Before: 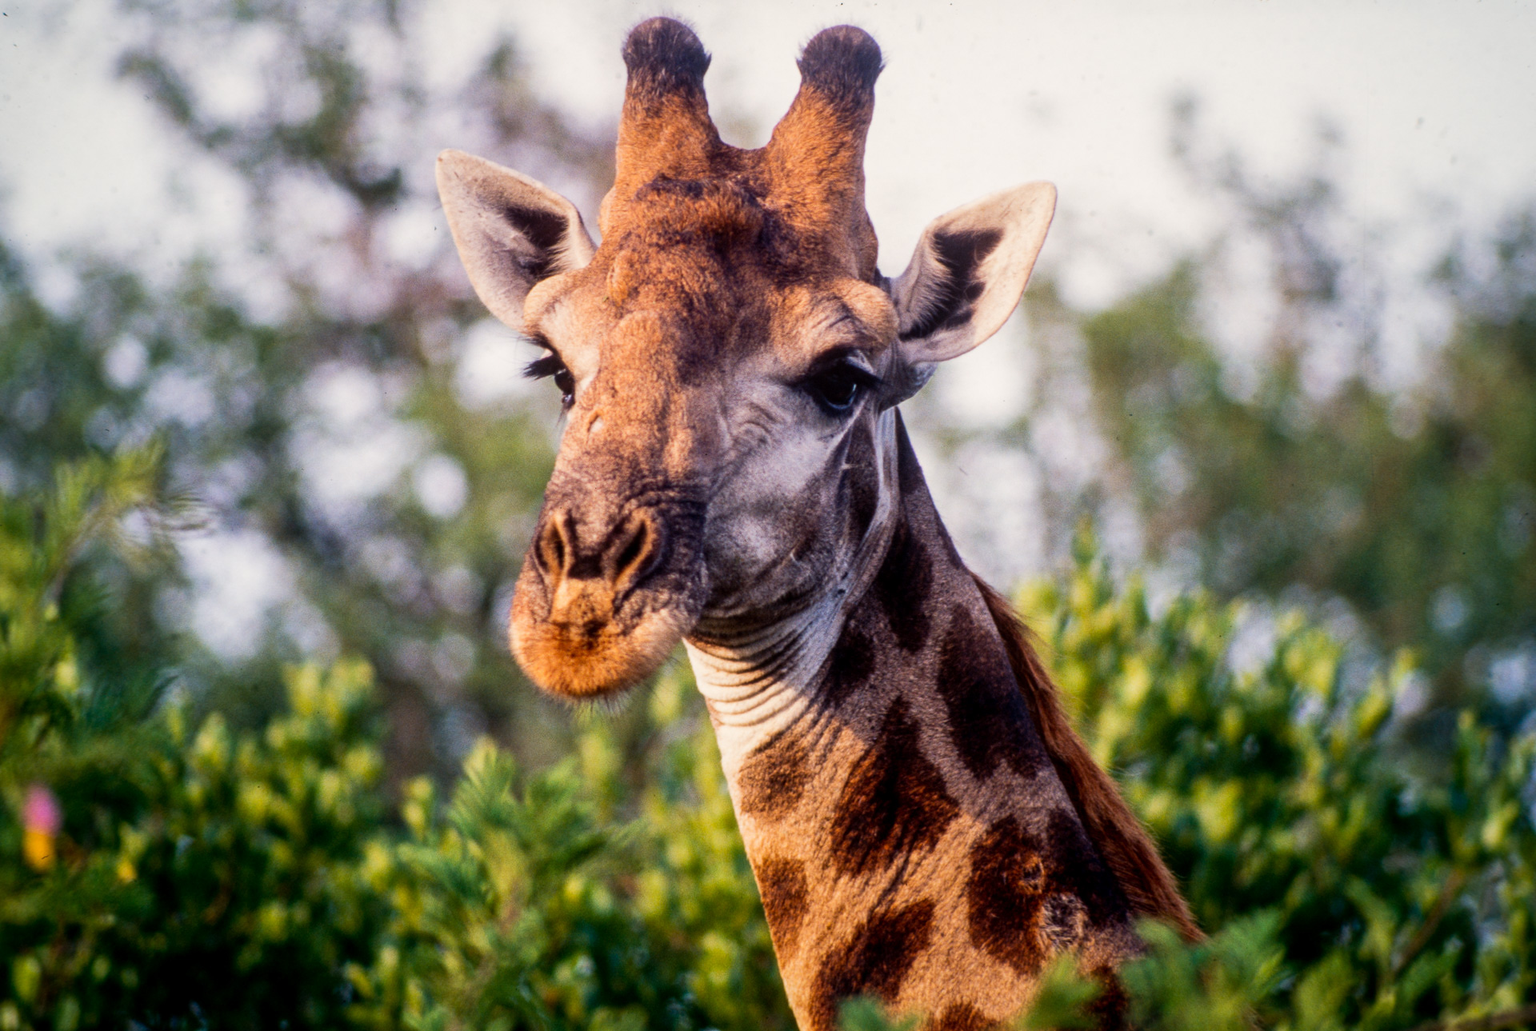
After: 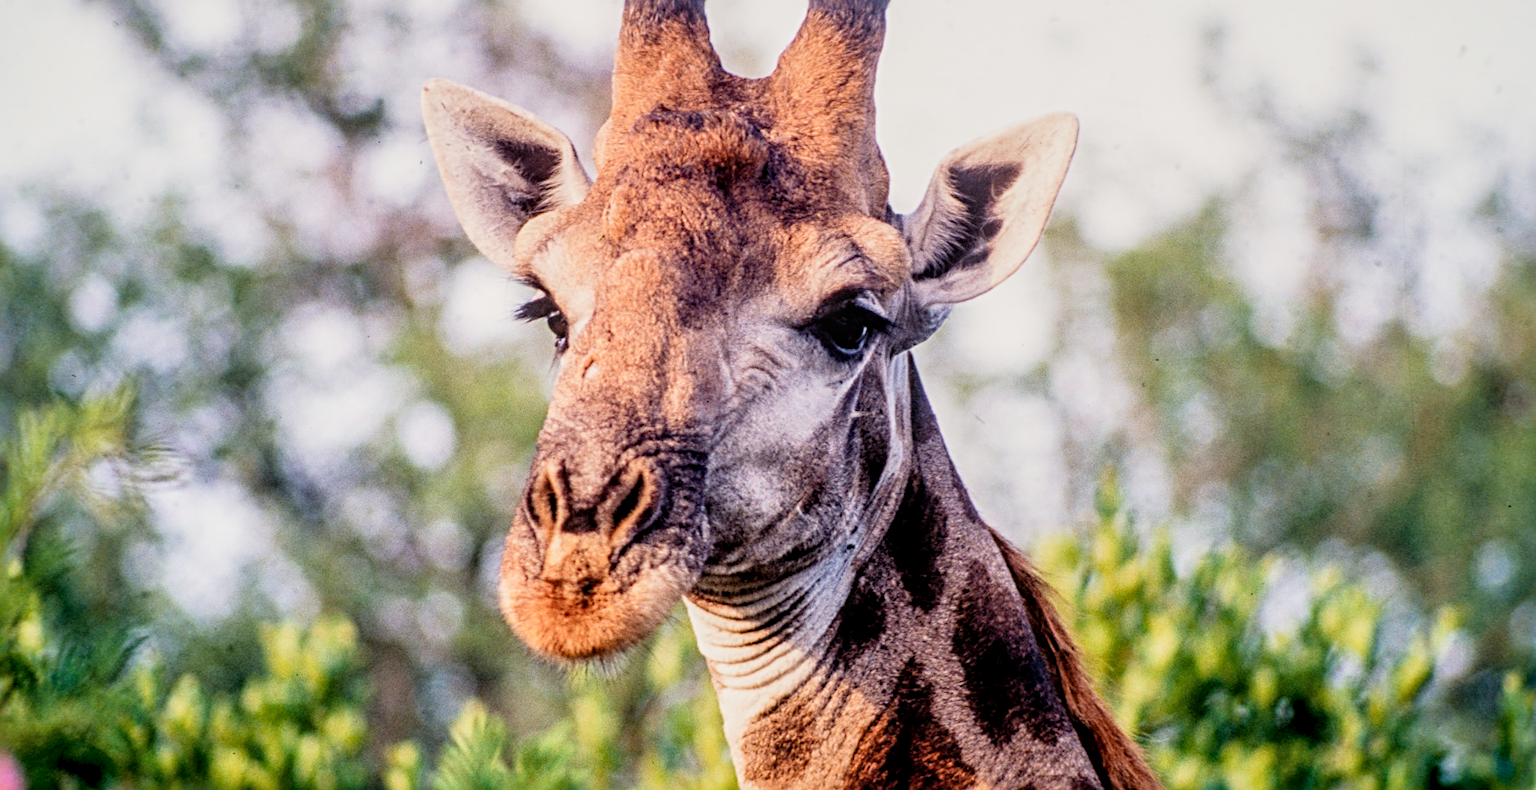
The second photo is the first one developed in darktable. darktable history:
shadows and highlights: shadows 4.1, highlights -18.39, soften with gaussian
exposure: exposure 1.156 EV, compensate highlight preservation false
filmic rgb: black relative exposure -8.78 EV, white relative exposure 4.98 EV, threshold 5.97 EV, target black luminance 0%, hardness 3.78, latitude 65.5%, contrast 0.825, shadows ↔ highlights balance 19.78%, enable highlight reconstruction true
crop: left 2.468%, top 7.305%, right 3.031%, bottom 20.196%
sharpen: radius 4
local contrast: on, module defaults
